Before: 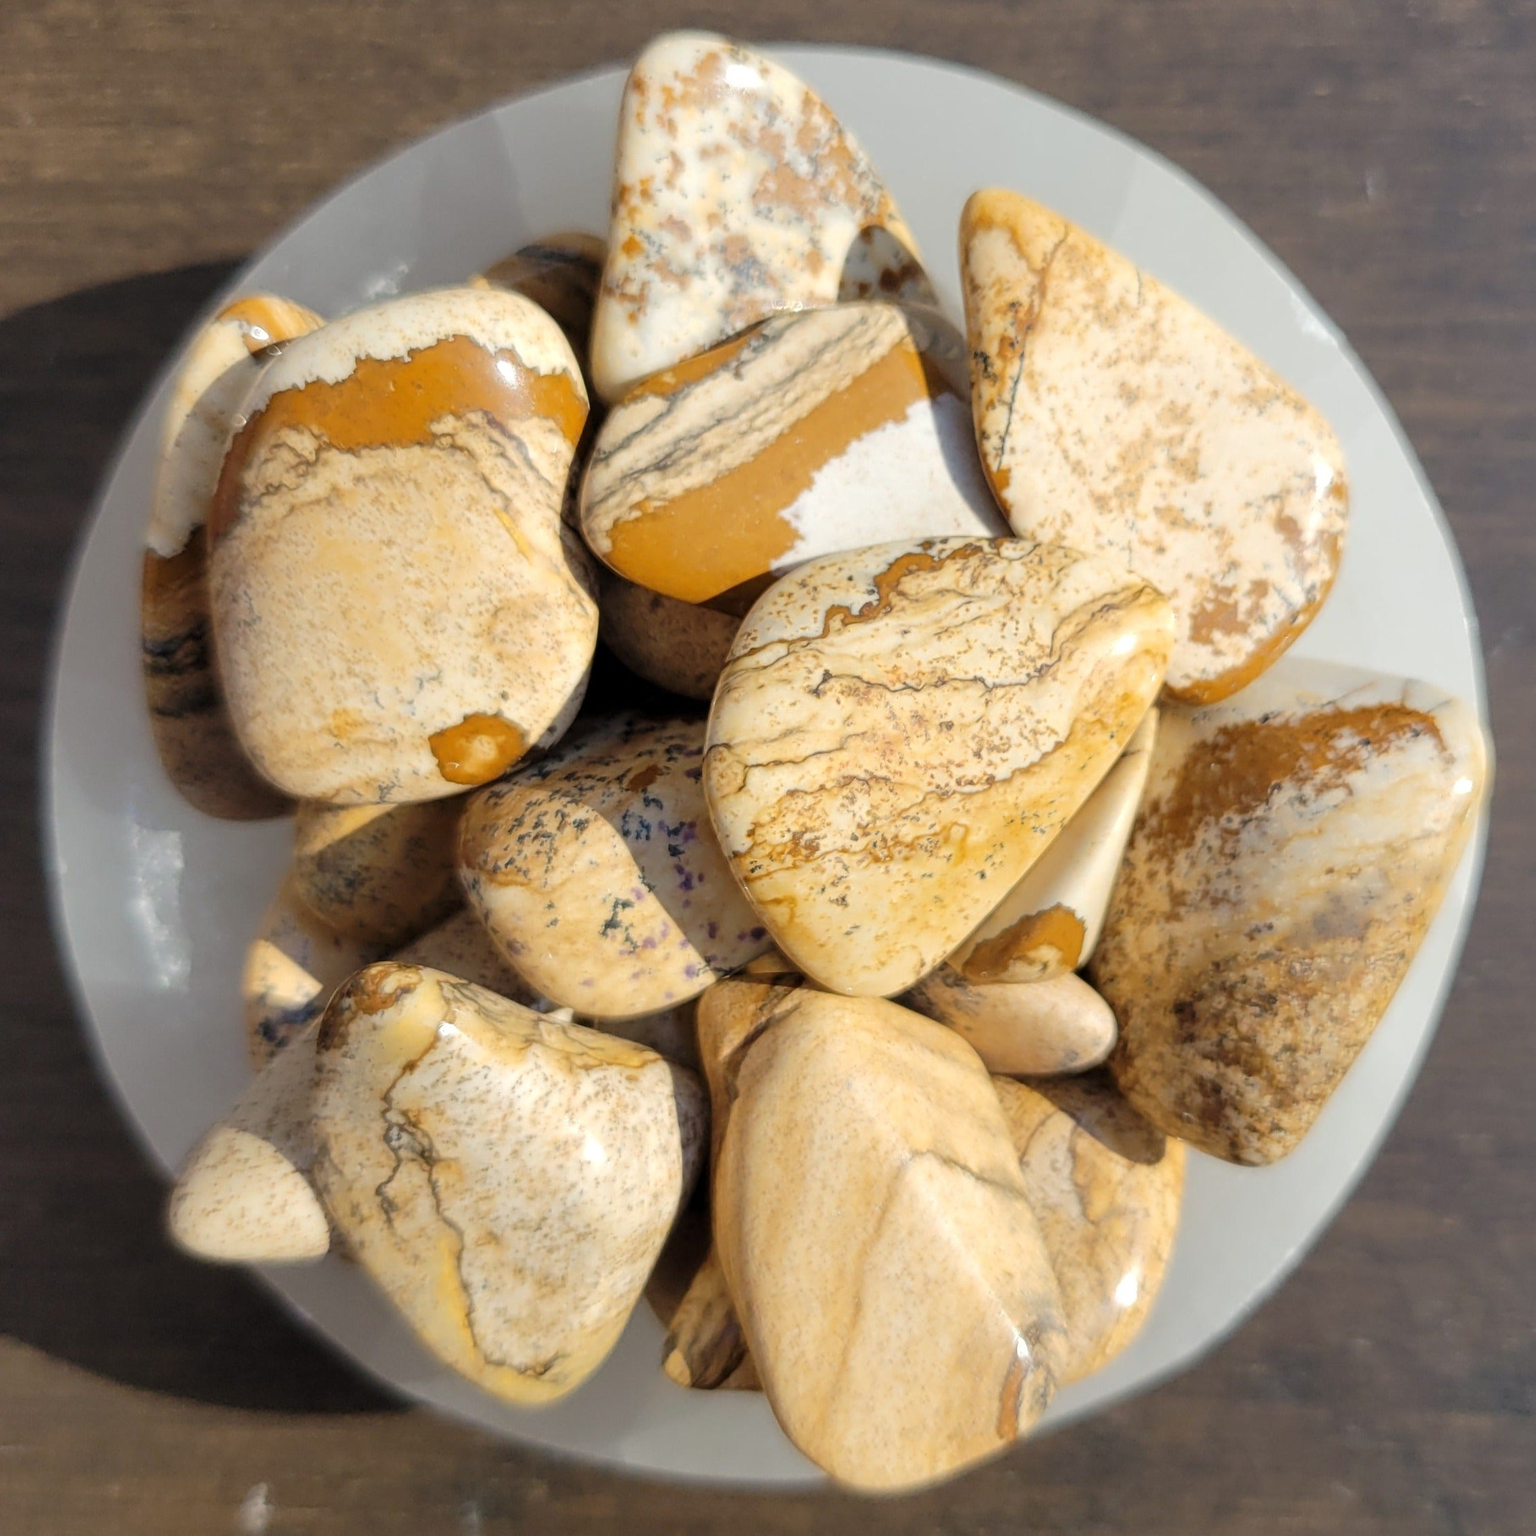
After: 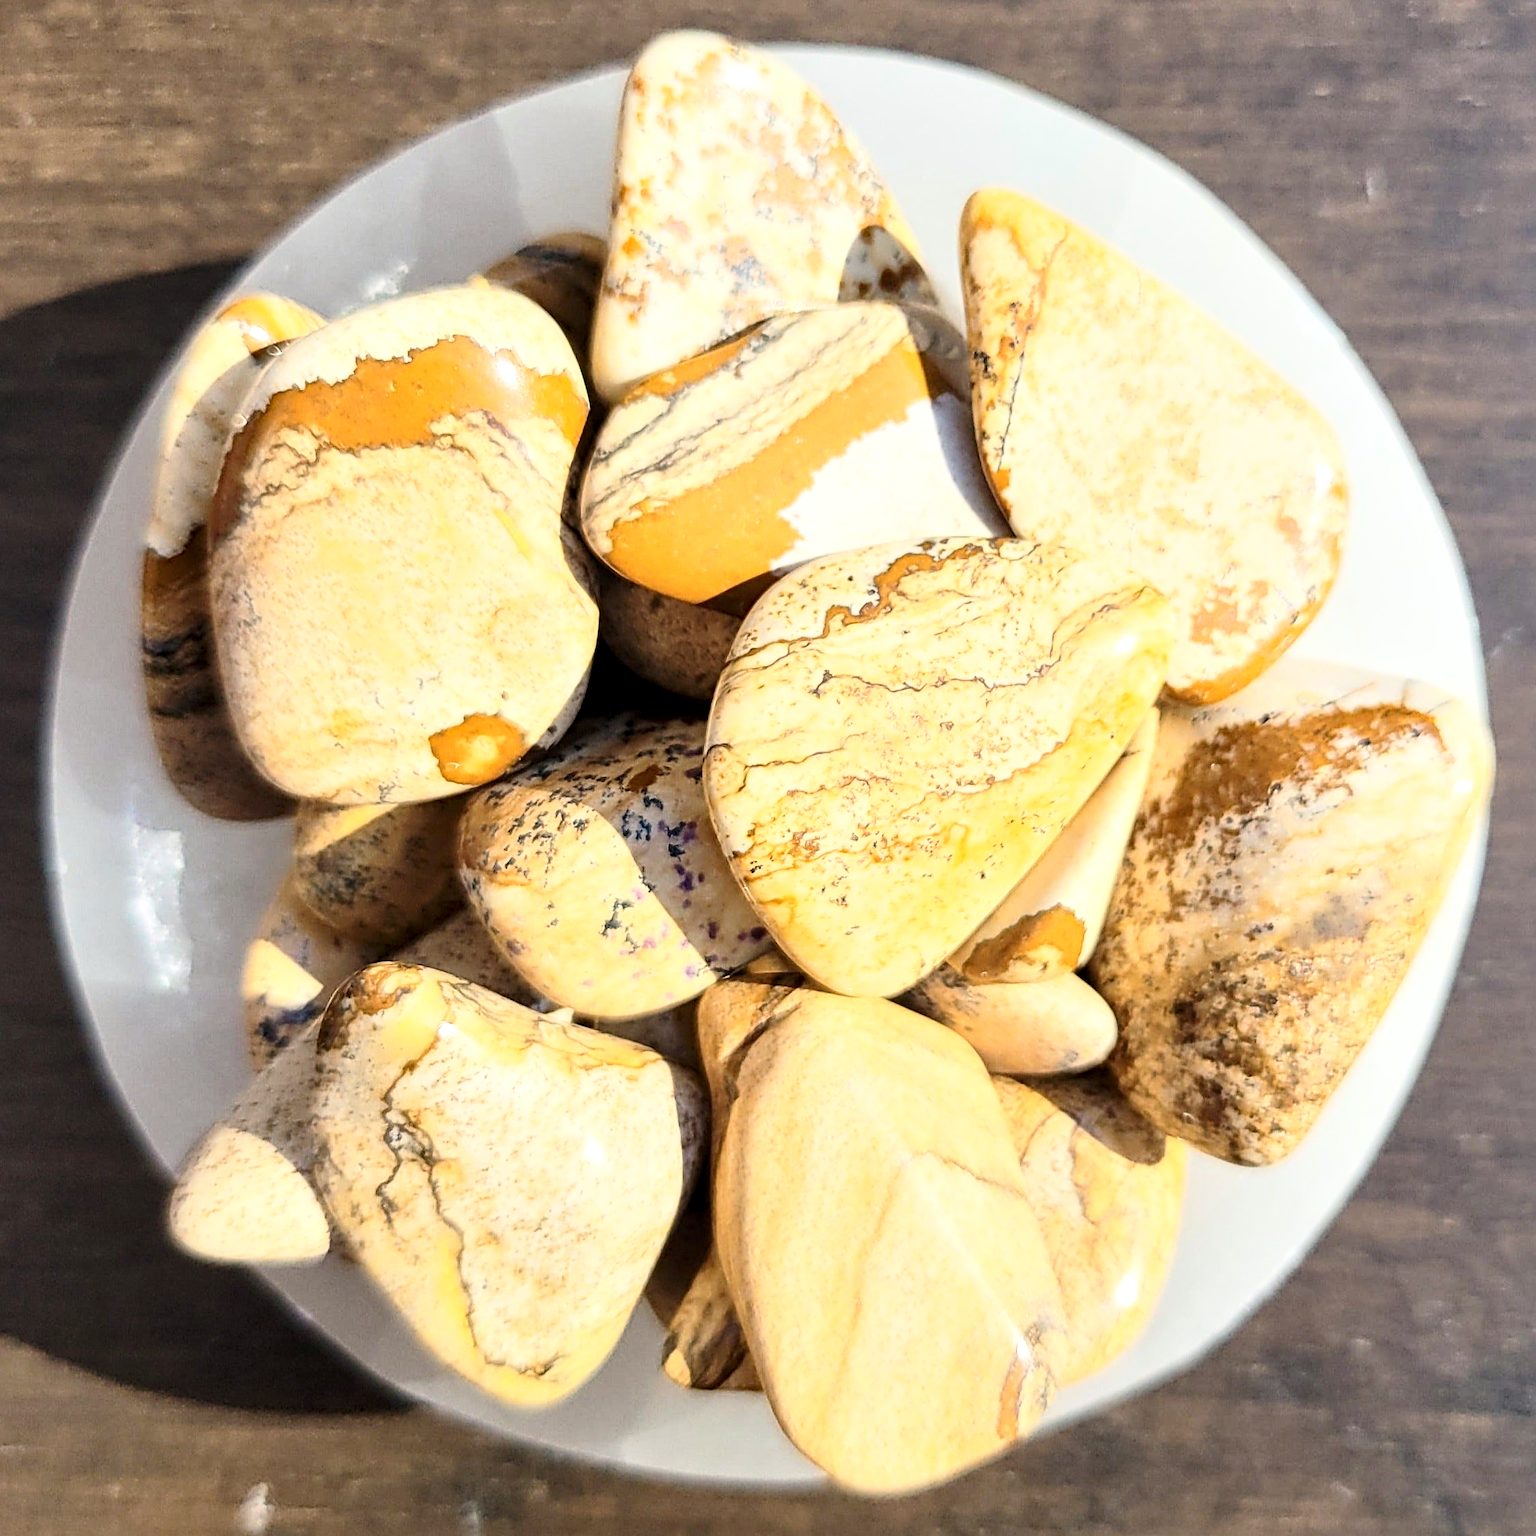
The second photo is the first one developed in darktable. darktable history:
local contrast: mode bilateral grid, contrast 20, coarseness 50, detail 132%, midtone range 0.2
contrast brightness saturation: contrast 0.24, brightness 0.09
sharpen: on, module defaults
haze removal: adaptive false
base curve: curves: ch0 [(0, 0) (0.557, 0.834) (1, 1)]
